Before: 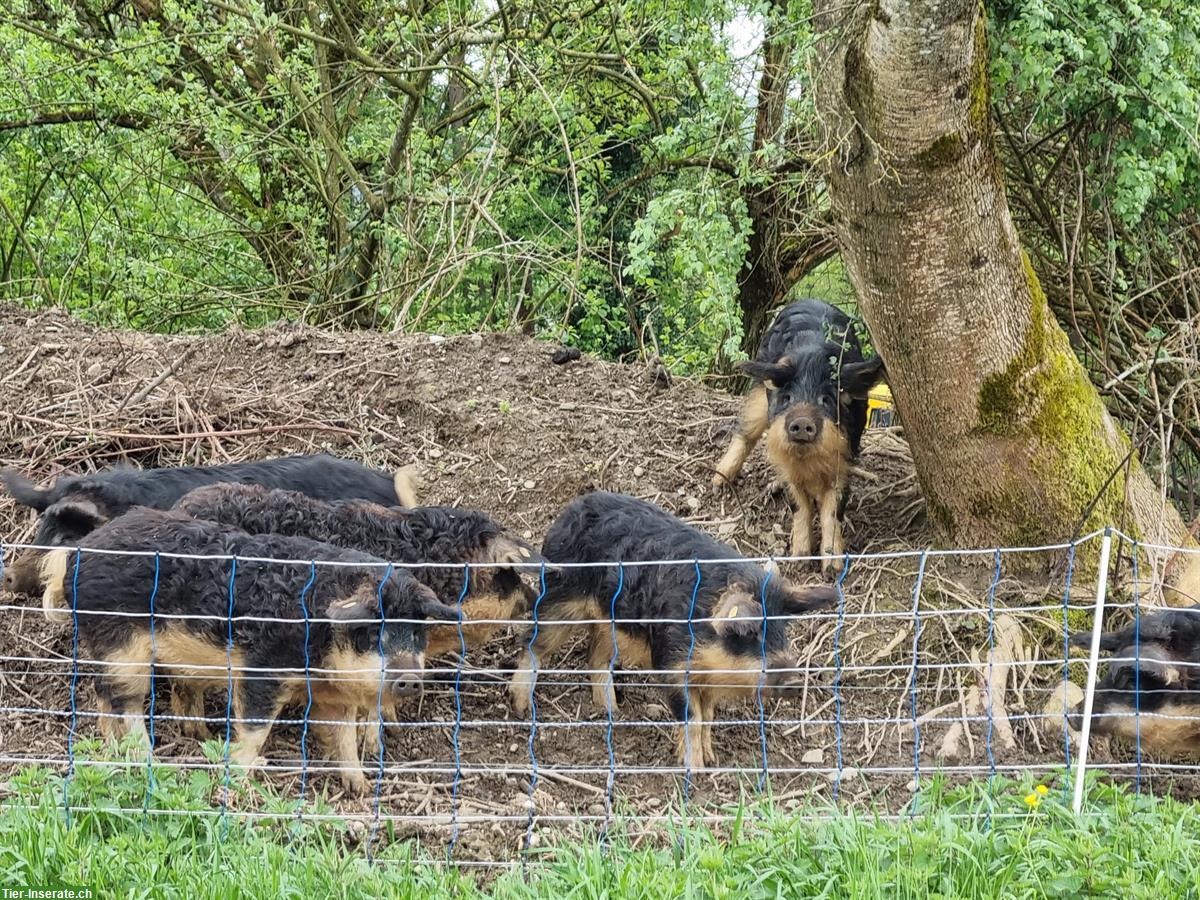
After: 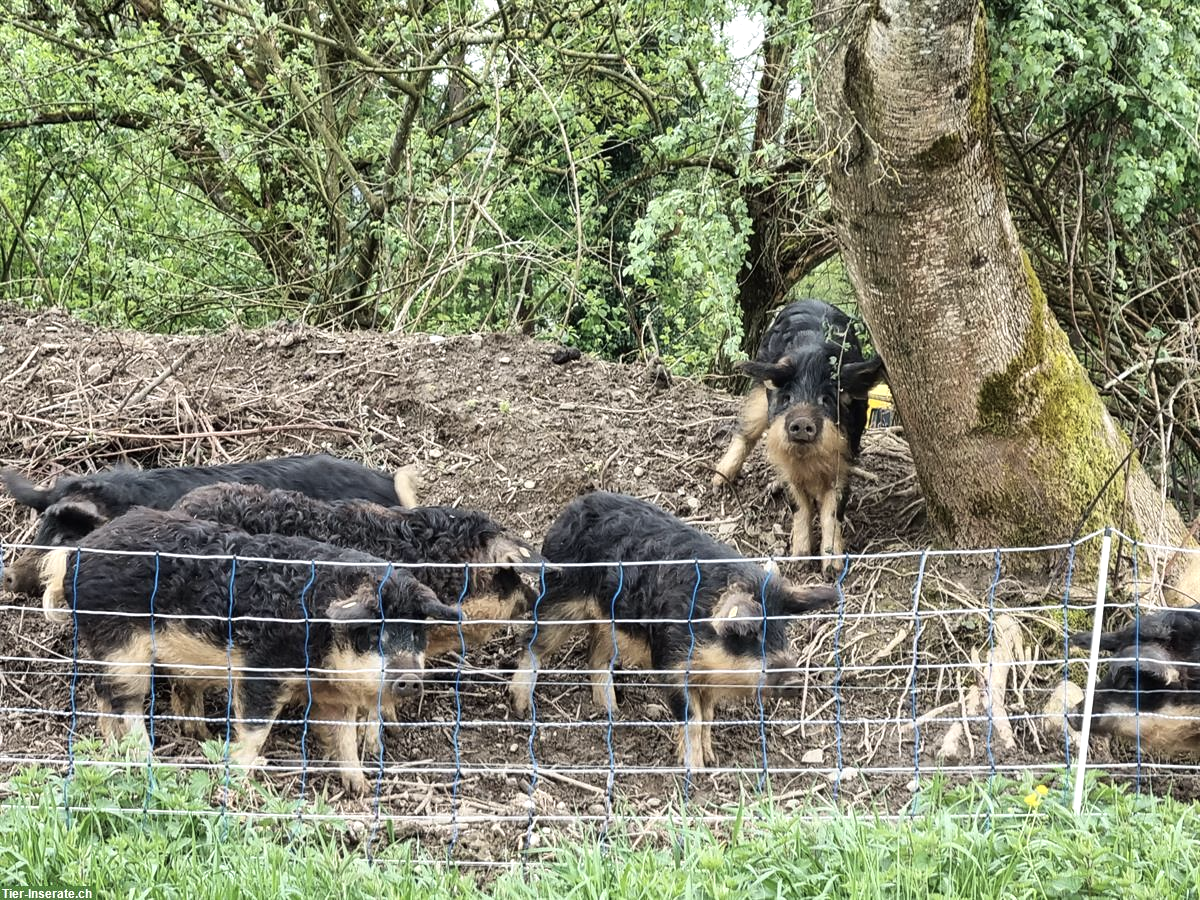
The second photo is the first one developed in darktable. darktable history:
contrast brightness saturation: contrast 0.058, brightness -0.013, saturation -0.245
tone equalizer: -8 EV -0.439 EV, -7 EV -0.379 EV, -6 EV -0.332 EV, -5 EV -0.22 EV, -3 EV 0.223 EV, -2 EV 0.312 EV, -1 EV 0.381 EV, +0 EV 0.412 EV, edges refinement/feathering 500, mask exposure compensation -1.57 EV, preserve details guided filter
